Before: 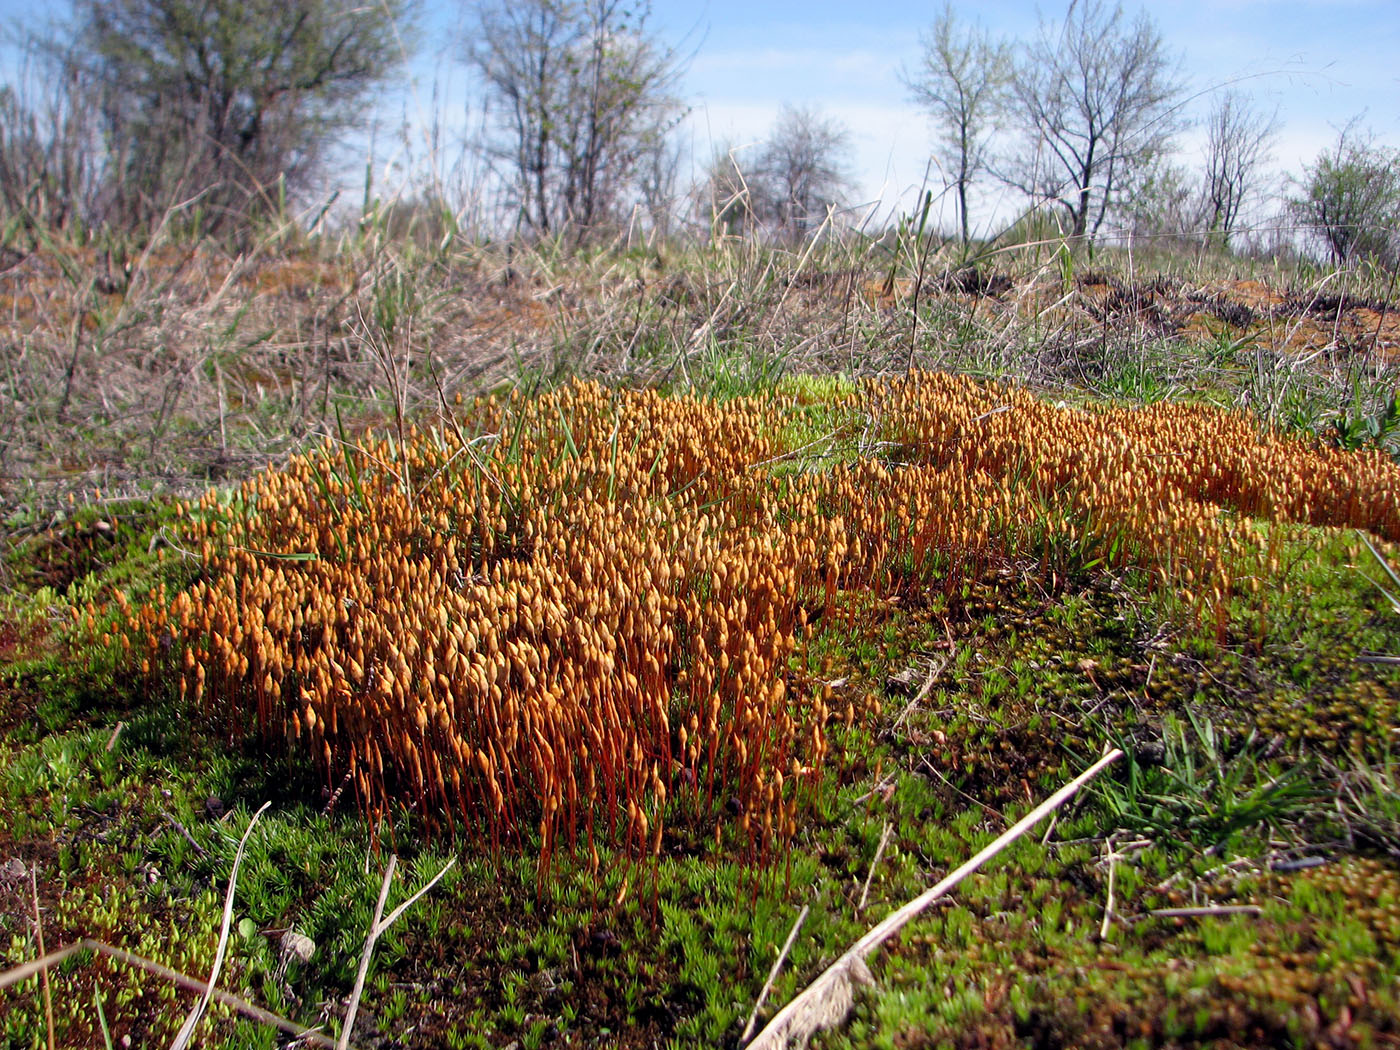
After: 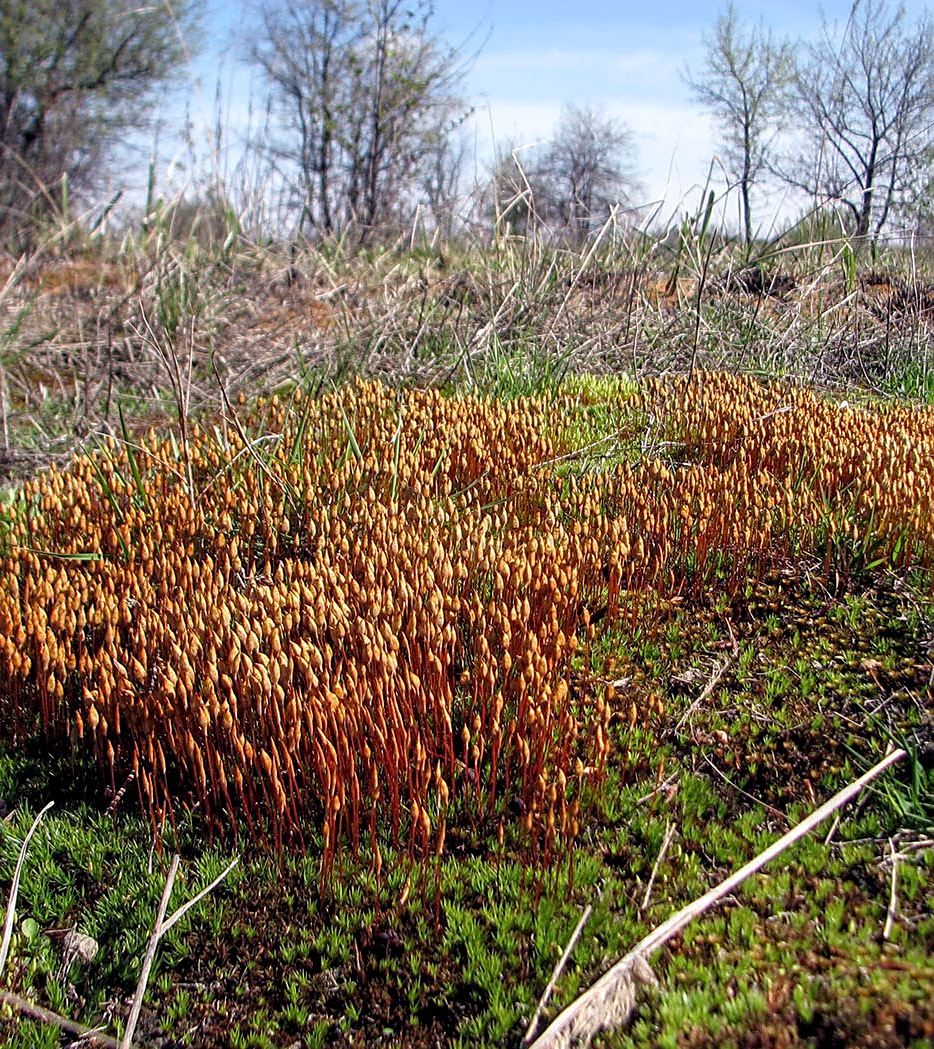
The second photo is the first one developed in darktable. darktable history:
local contrast: on, module defaults
sharpen: on, module defaults
crop and rotate: left 15.551%, right 17.7%
